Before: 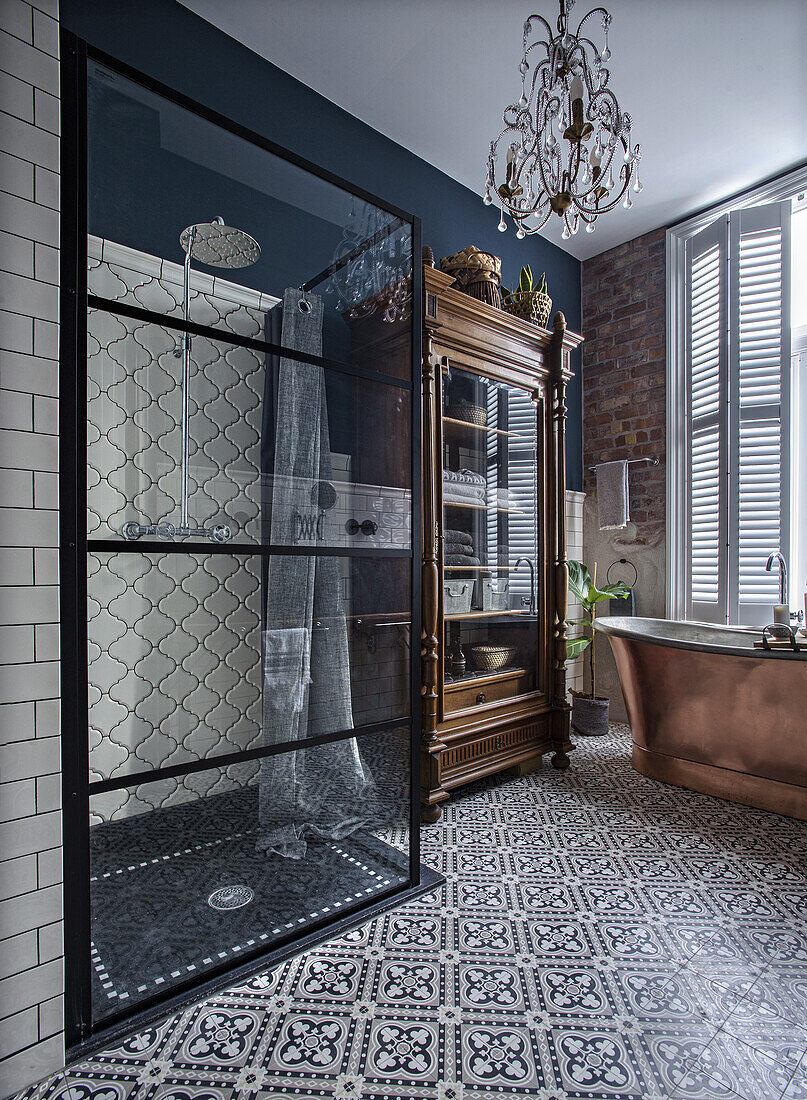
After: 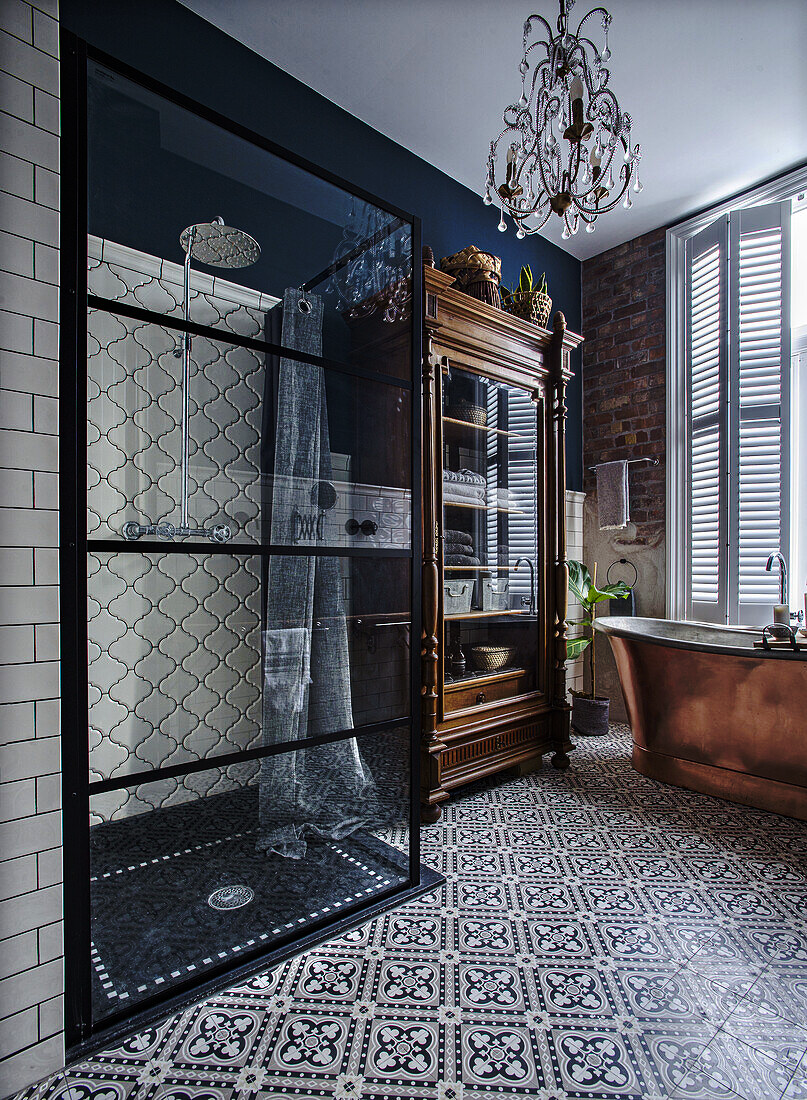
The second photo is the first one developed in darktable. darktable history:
base curve: curves: ch0 [(0, 0) (0.073, 0.04) (0.157, 0.139) (0.492, 0.492) (0.758, 0.758) (1, 1)], preserve colors none
contrast brightness saturation: contrast 0.039, saturation 0.066
